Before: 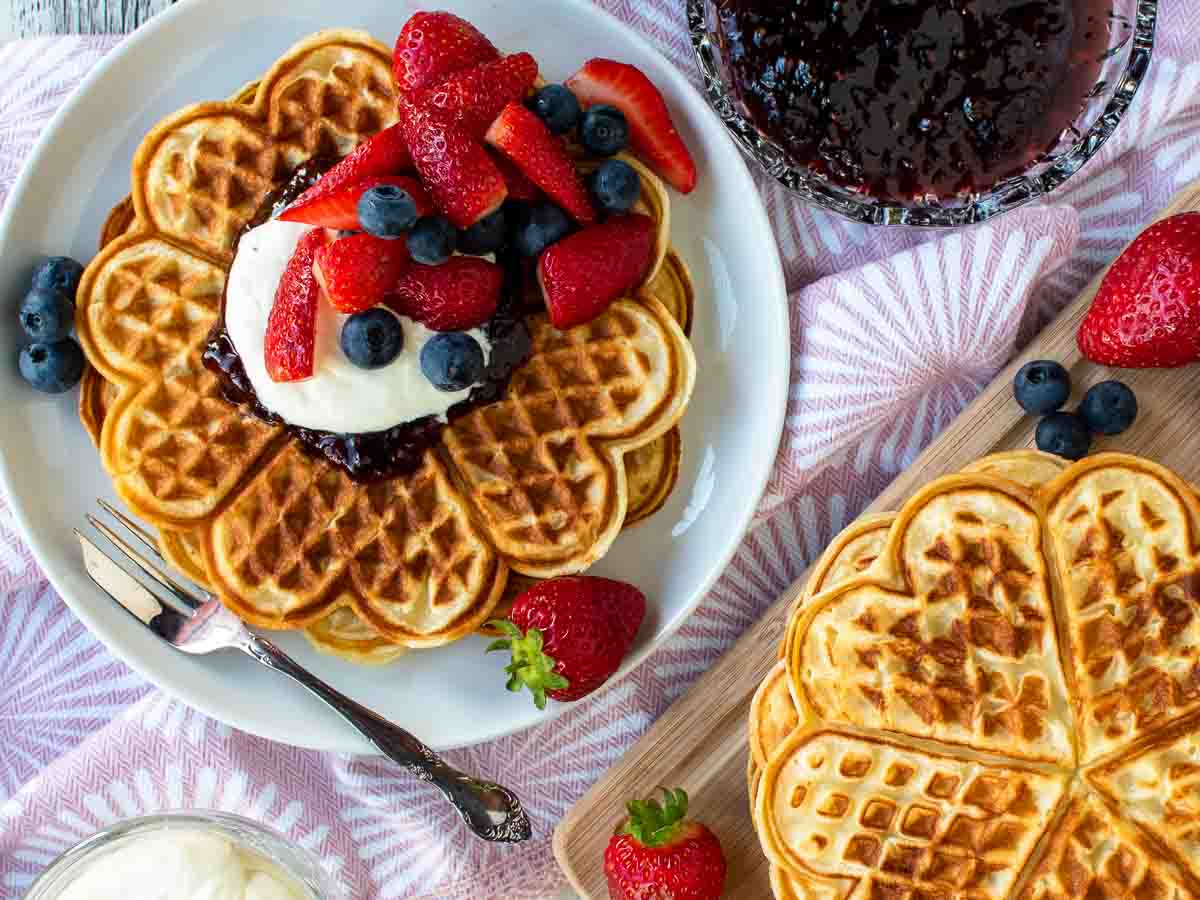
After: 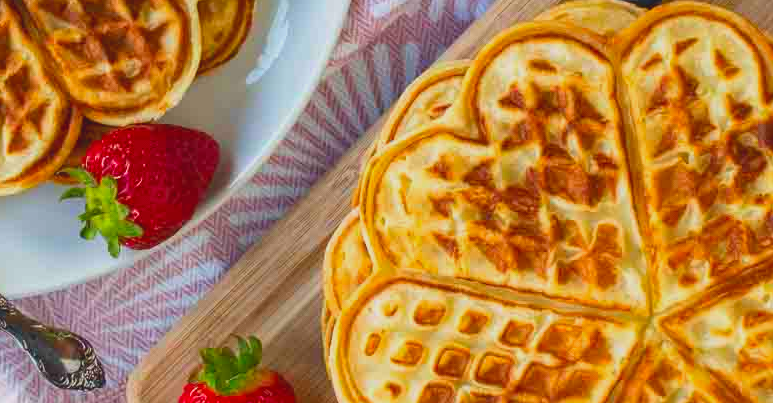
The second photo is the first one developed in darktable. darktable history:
crop and rotate: left 35.509%, top 50.238%, bottom 4.934%
contrast brightness saturation: contrast -0.19, saturation 0.19
